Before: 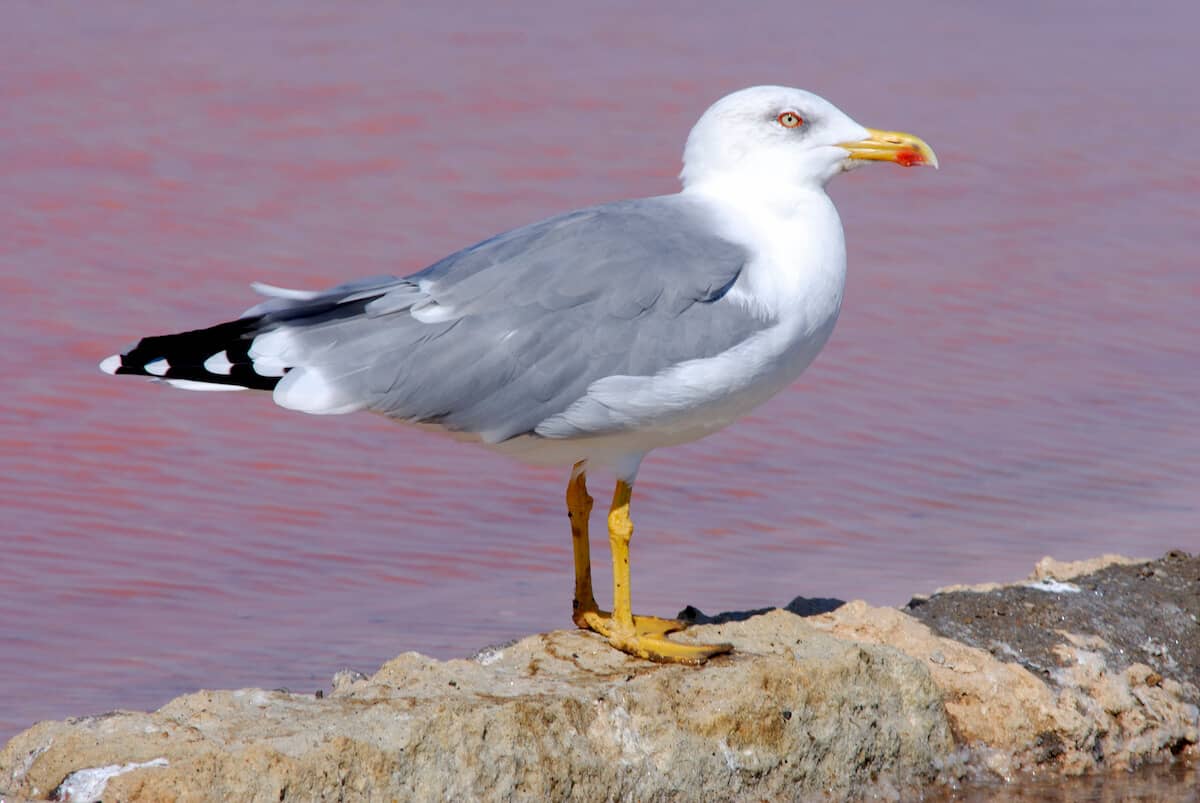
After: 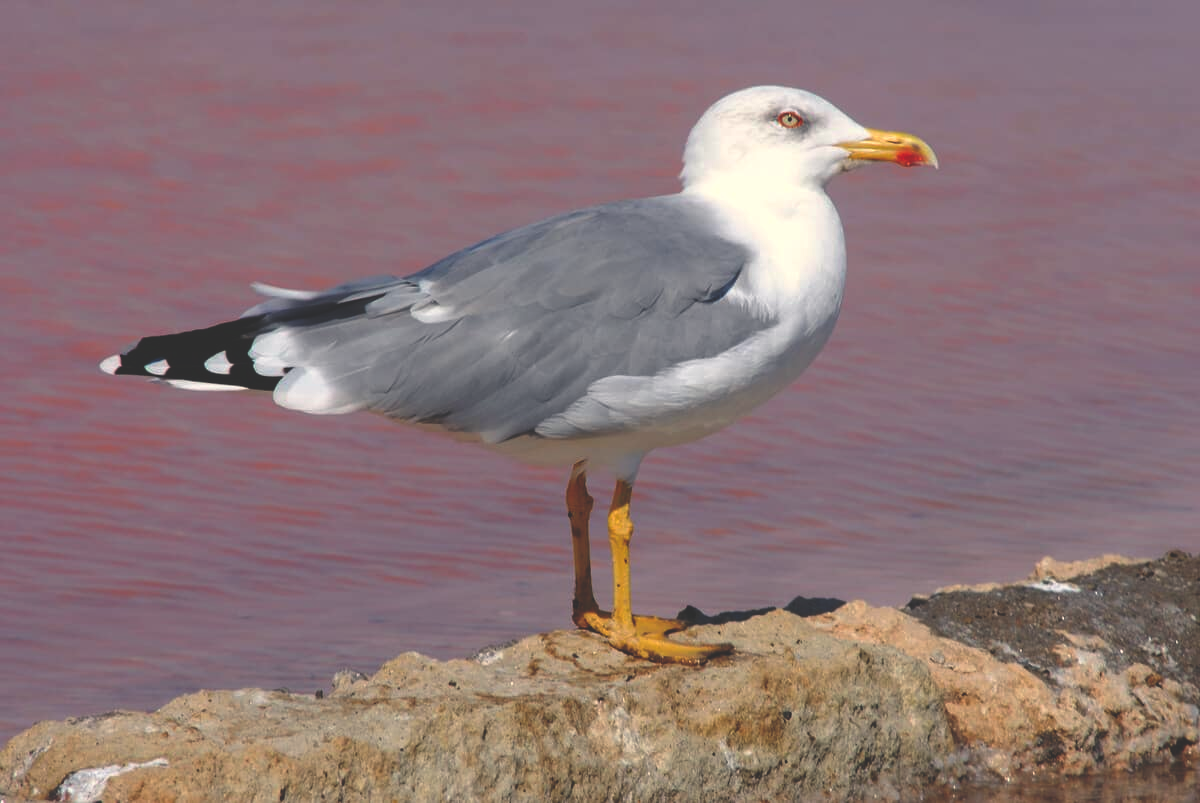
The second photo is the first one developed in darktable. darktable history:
white balance: red 1.045, blue 0.932
rgb curve: curves: ch0 [(0, 0.186) (0.314, 0.284) (0.775, 0.708) (1, 1)], compensate middle gray true, preserve colors none
tone equalizer: on, module defaults
